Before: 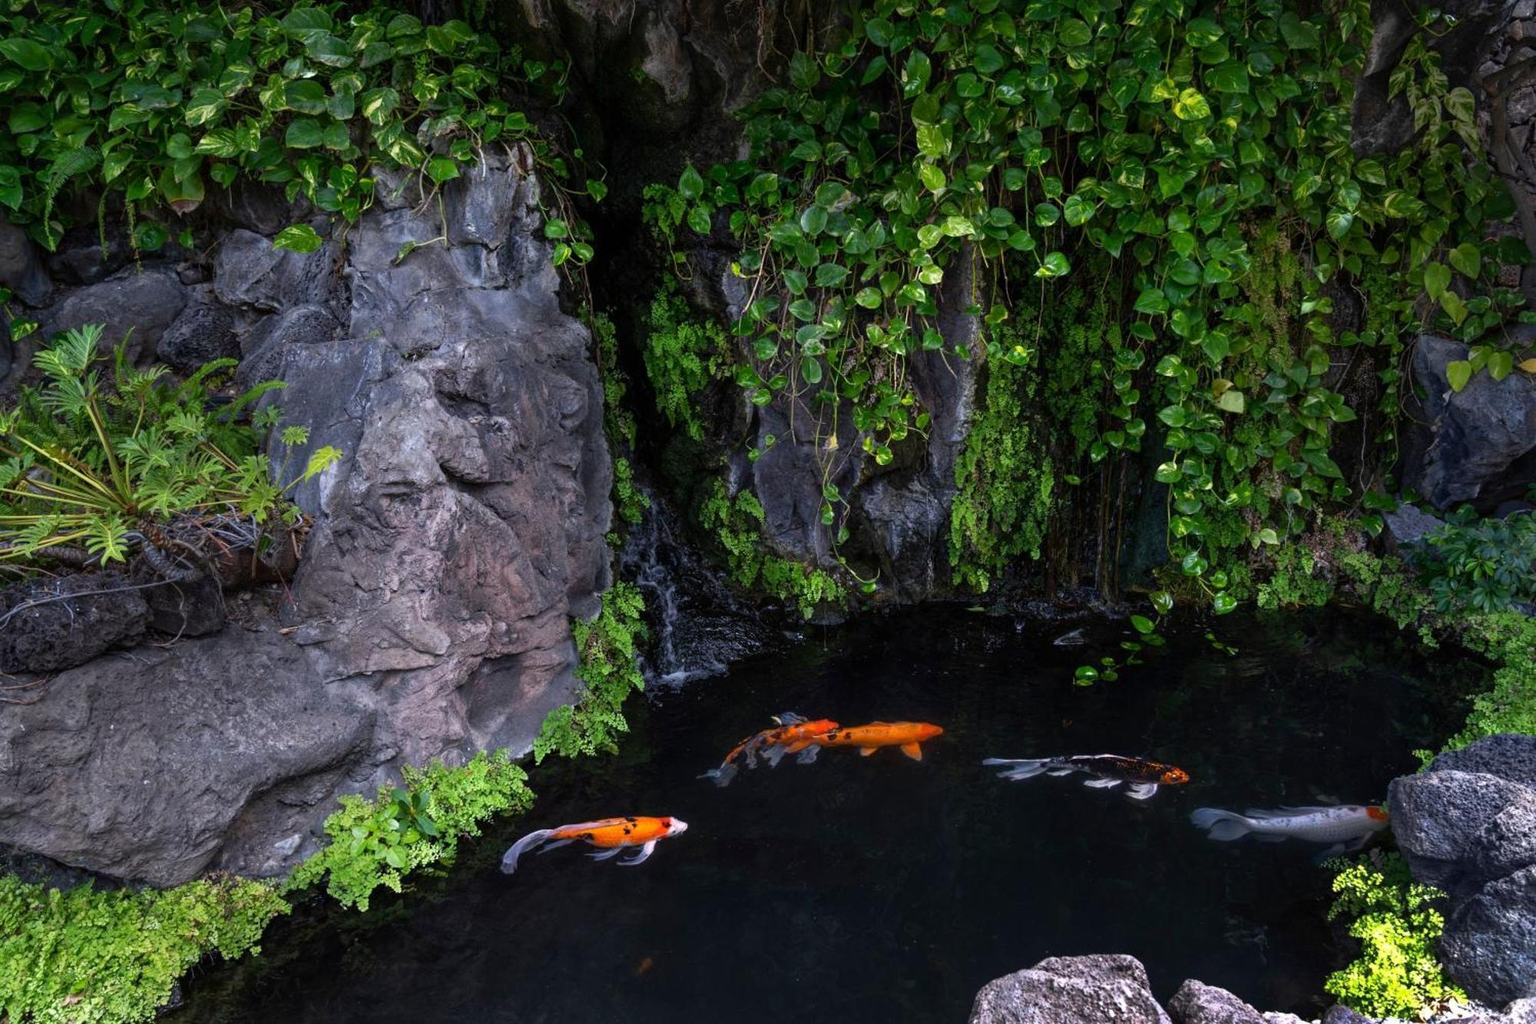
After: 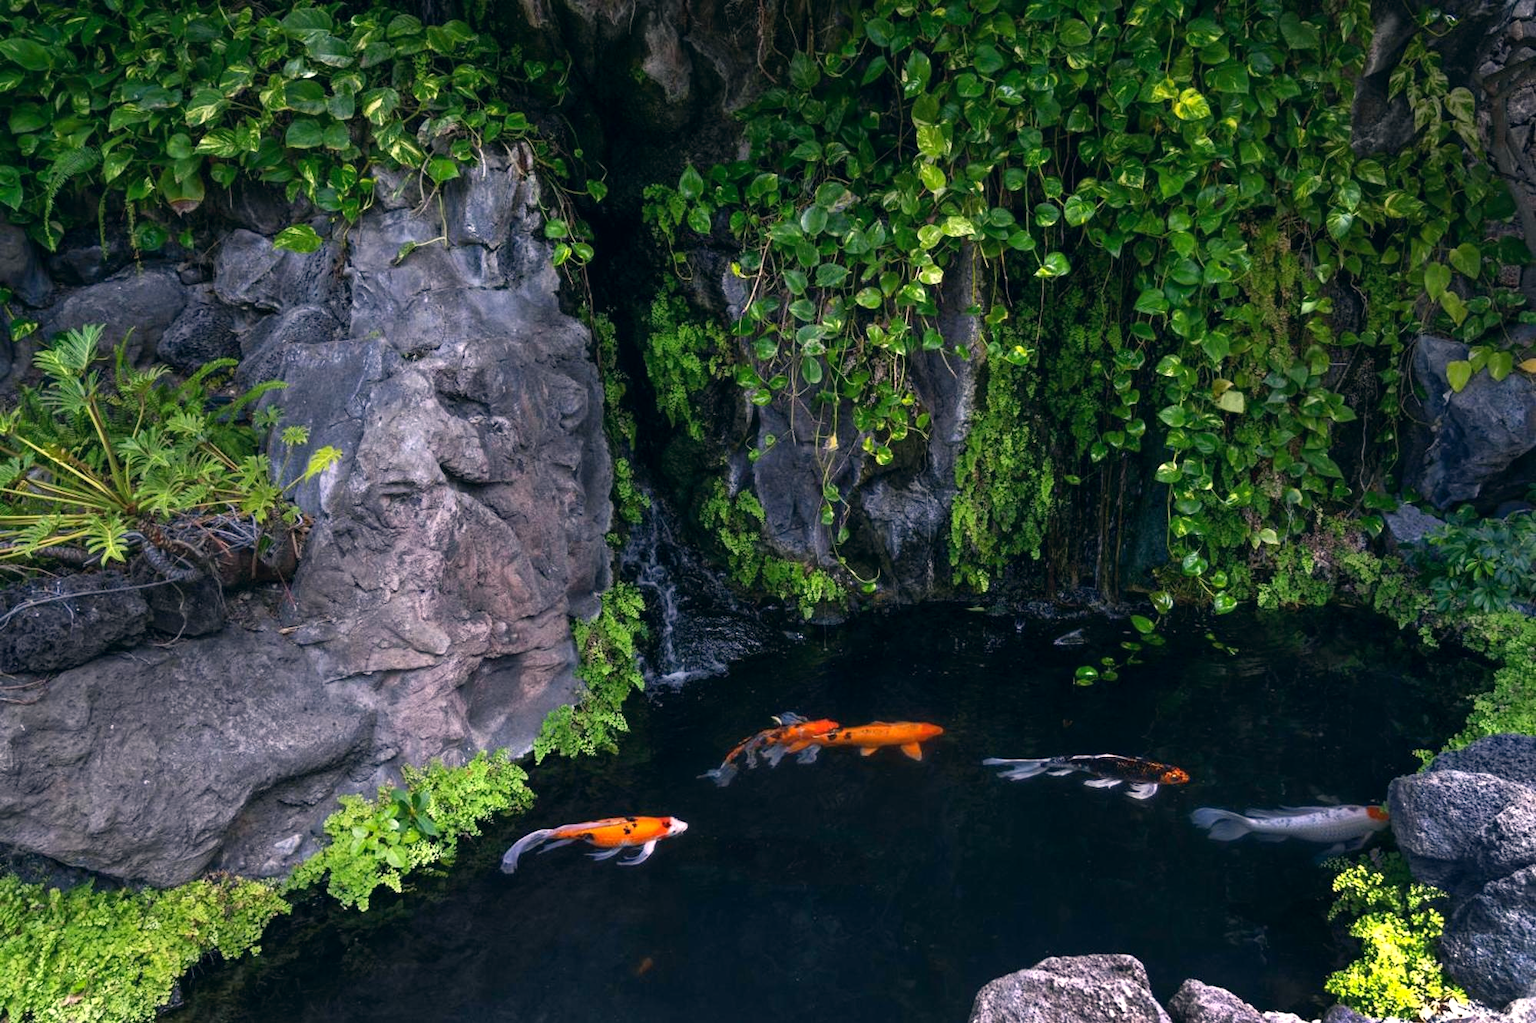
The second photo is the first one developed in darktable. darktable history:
exposure: black level correction 0, exposure 0.301 EV, compensate highlight preservation false
color correction: highlights a* 5.38, highlights b* 5.27, shadows a* -4.59, shadows b* -5
